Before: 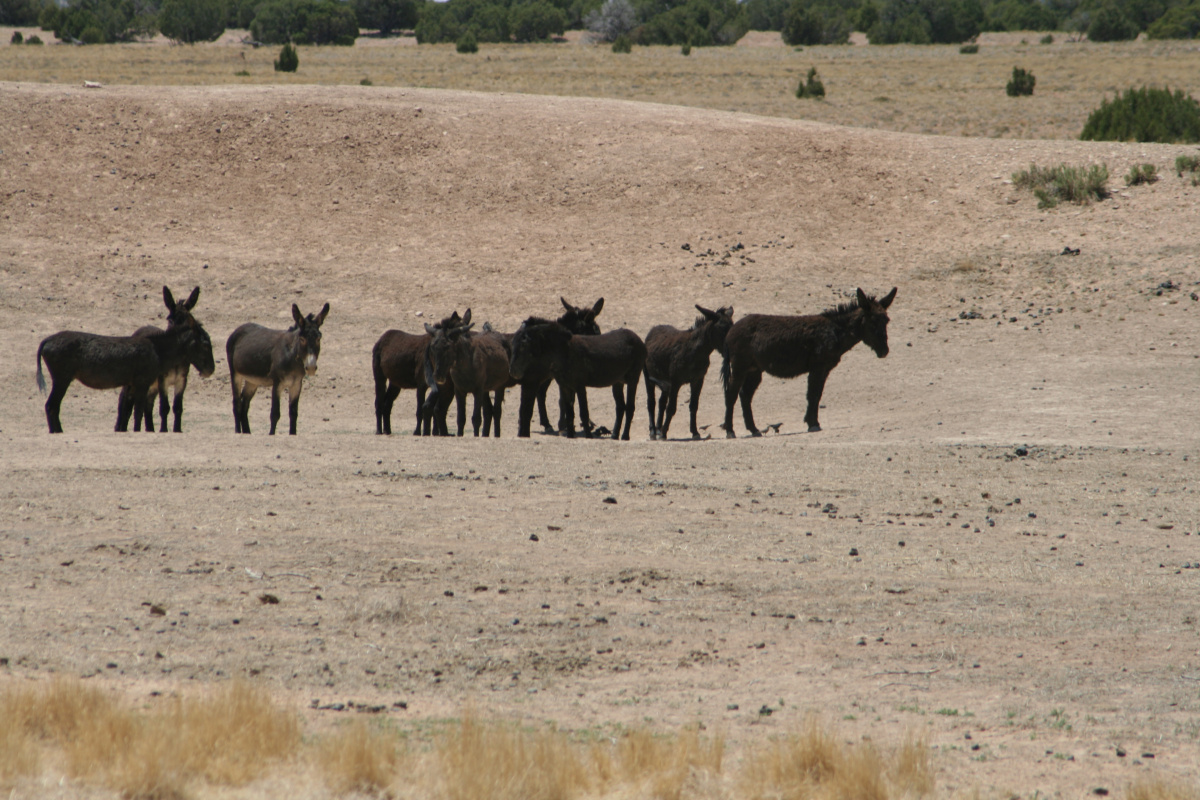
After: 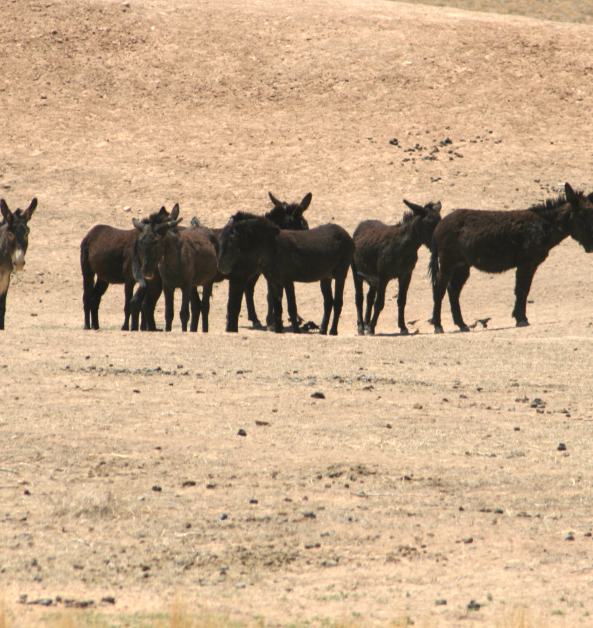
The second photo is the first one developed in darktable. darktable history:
crop and rotate: angle 0.02°, left 24.353%, top 13.219%, right 26.156%, bottom 8.224%
exposure: black level correction 0, exposure 0.7 EV, compensate exposure bias true, compensate highlight preservation false
white balance: red 1.045, blue 0.932
